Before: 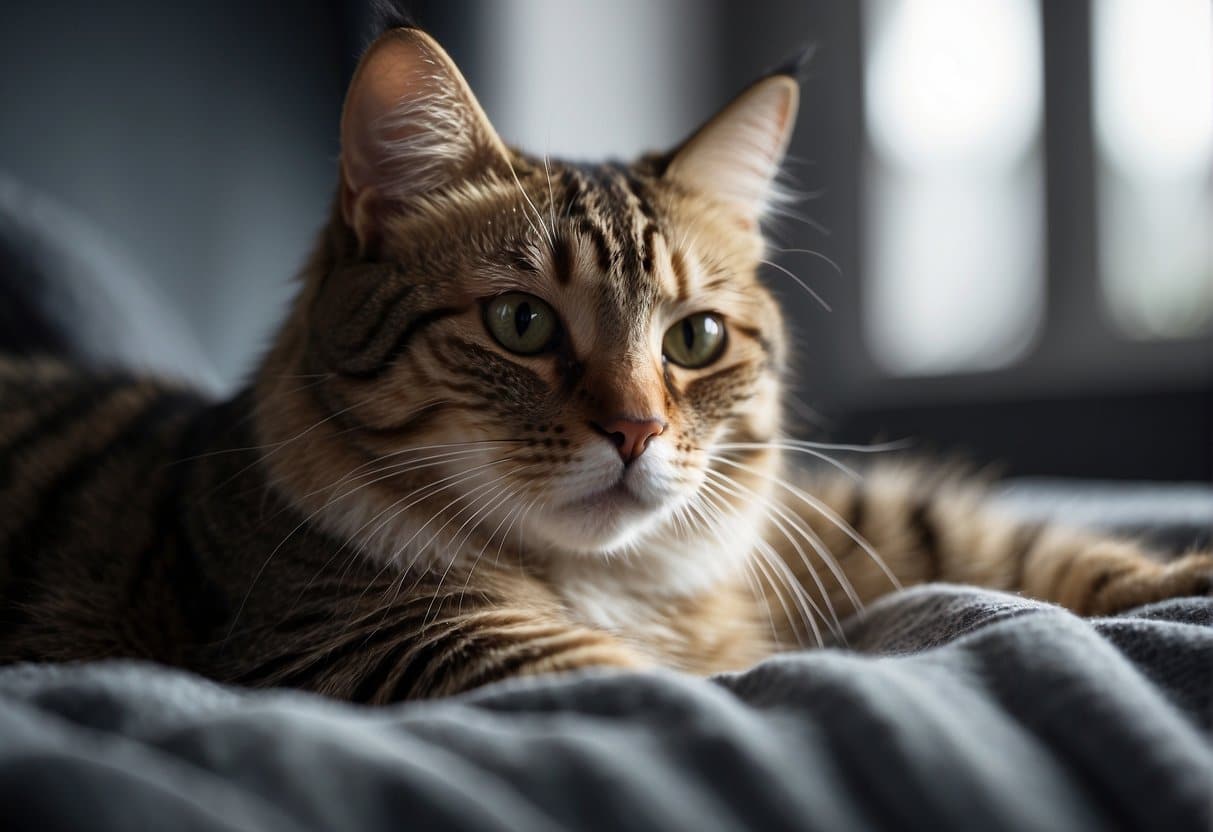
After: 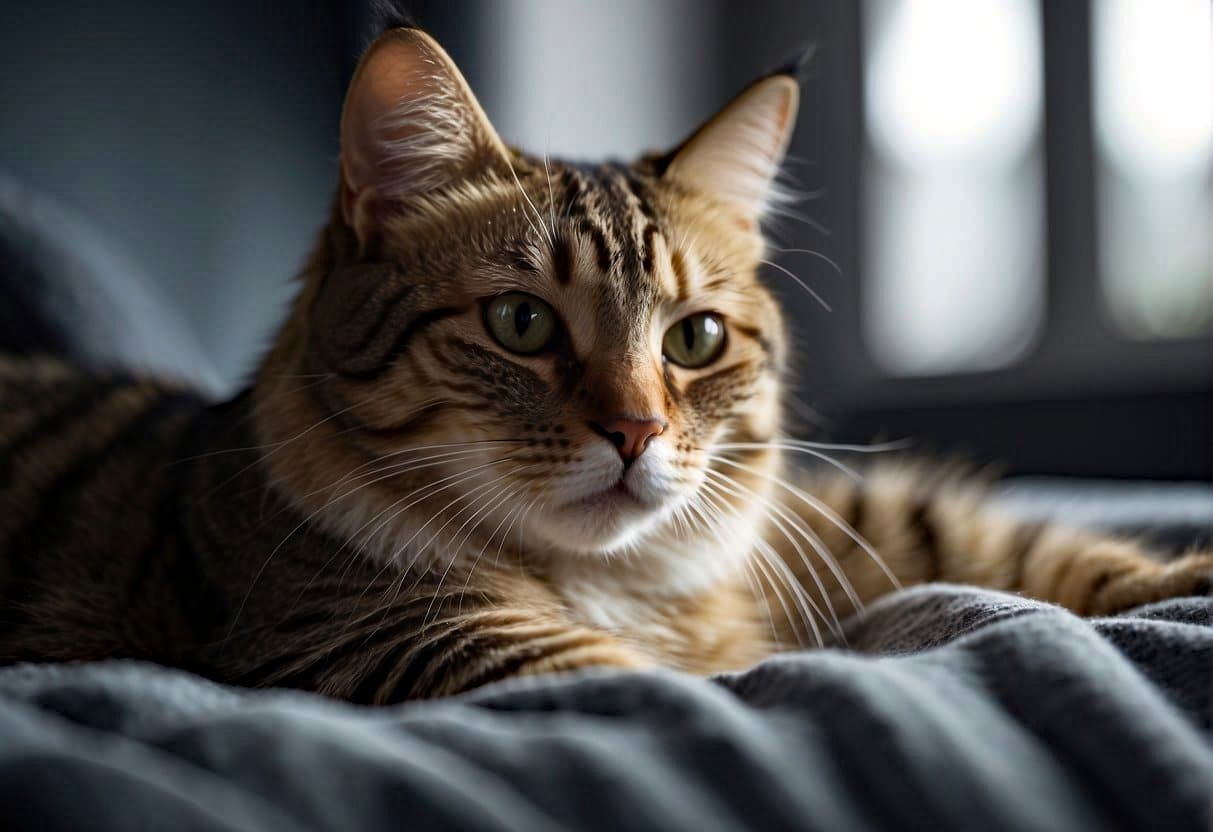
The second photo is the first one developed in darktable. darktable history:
haze removal: strength 0.291, distance 0.245, compatibility mode true, adaptive false
